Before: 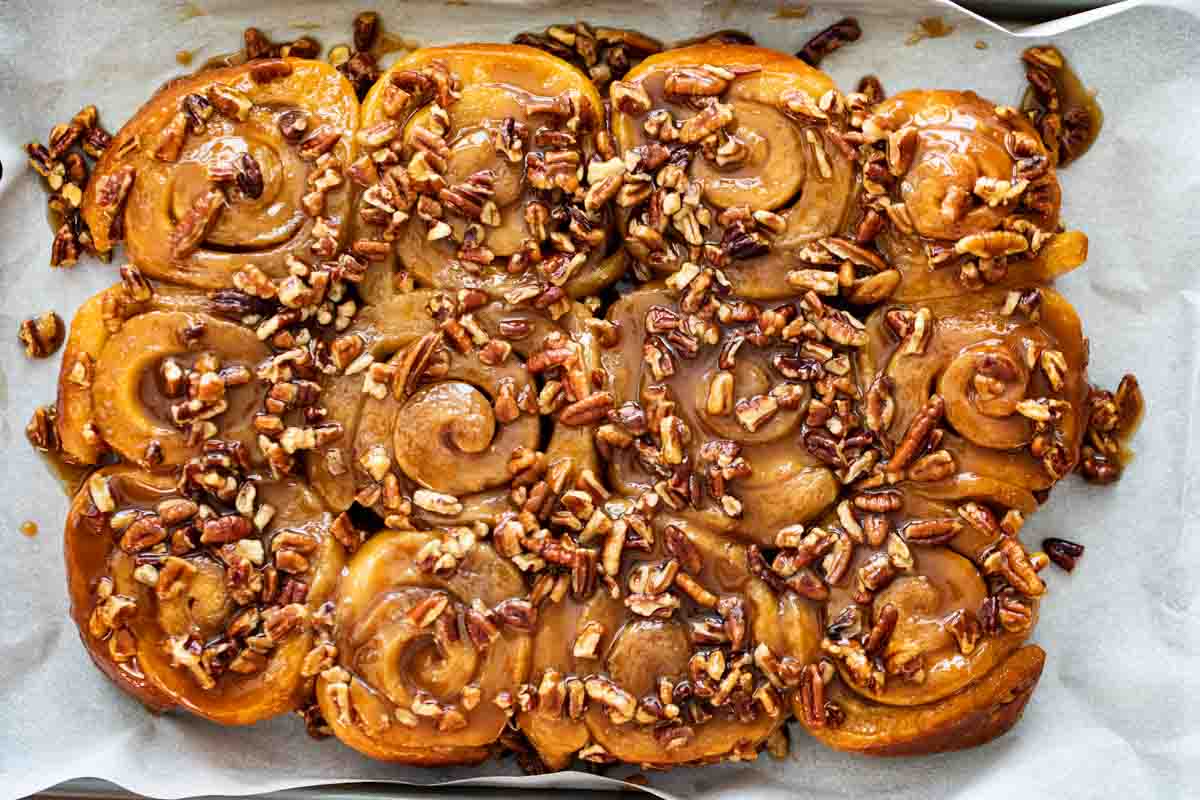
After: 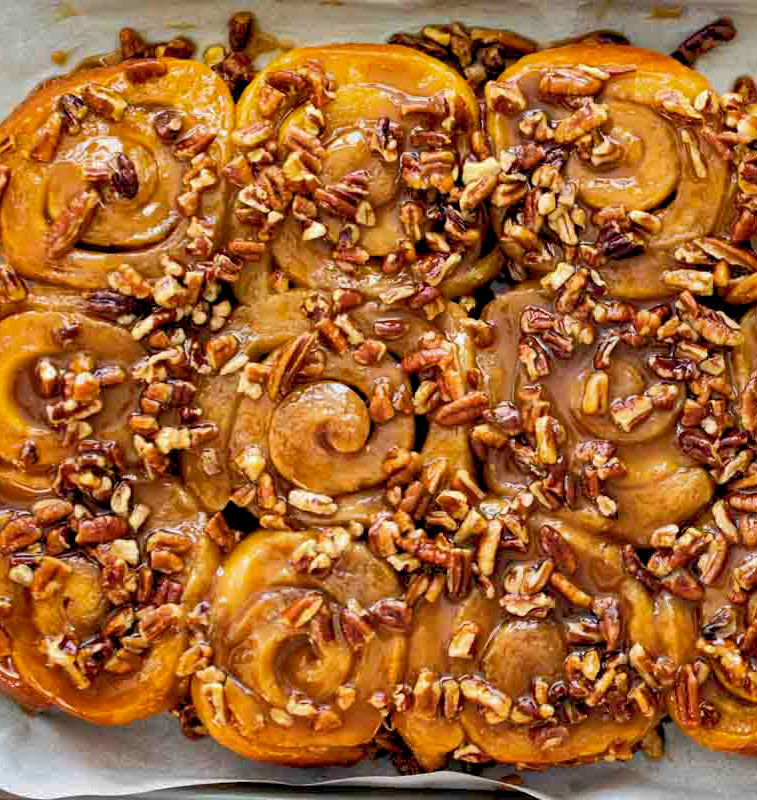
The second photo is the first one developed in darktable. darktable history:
color balance rgb: global offset › luminance -0.477%, perceptual saturation grading › global saturation 0.332%, global vibrance 20%
crop: left 10.494%, right 26.372%
shadows and highlights: on, module defaults
